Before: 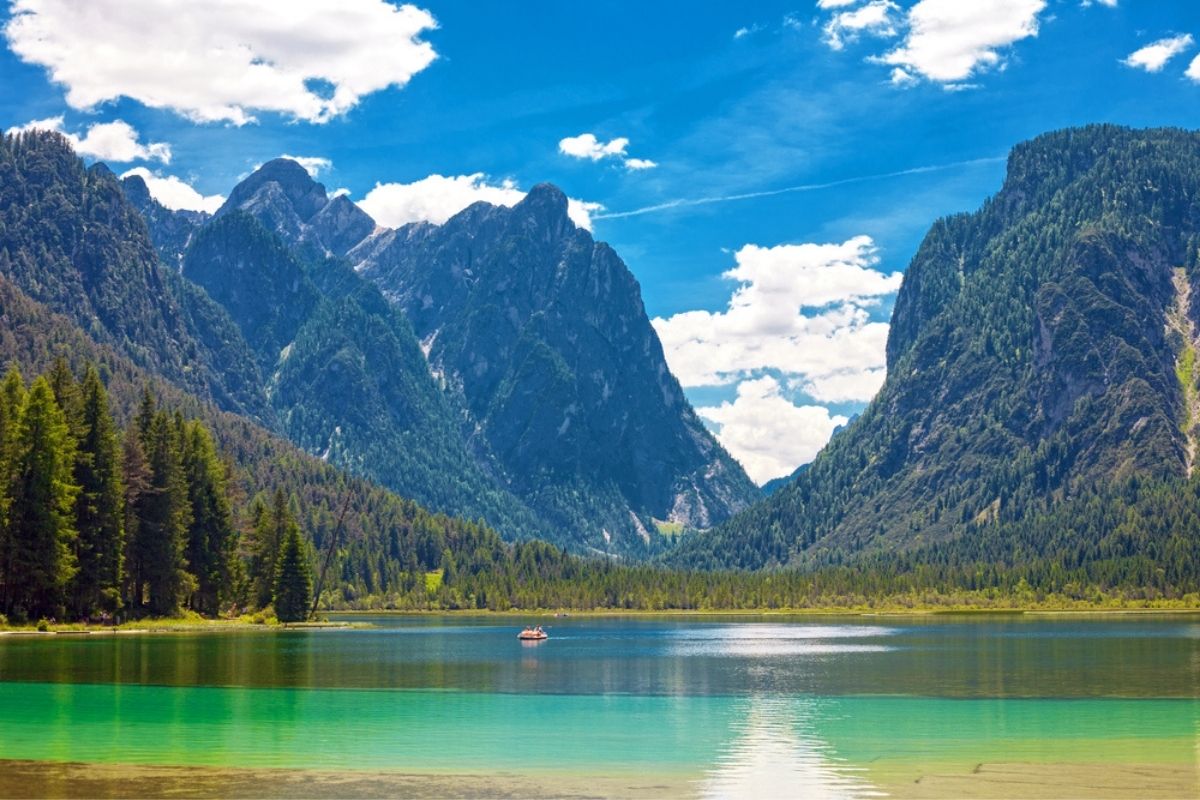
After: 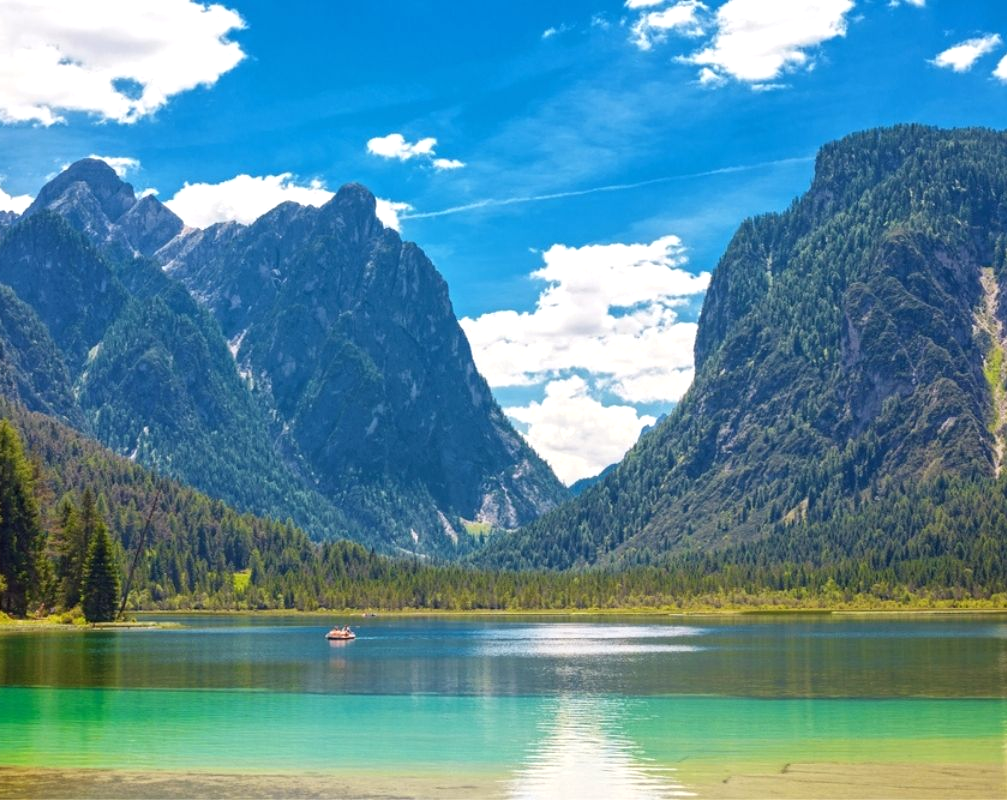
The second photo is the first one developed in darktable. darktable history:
exposure: exposure 0.153 EV, compensate exposure bias true, compensate highlight preservation false
crop: left 16.06%
